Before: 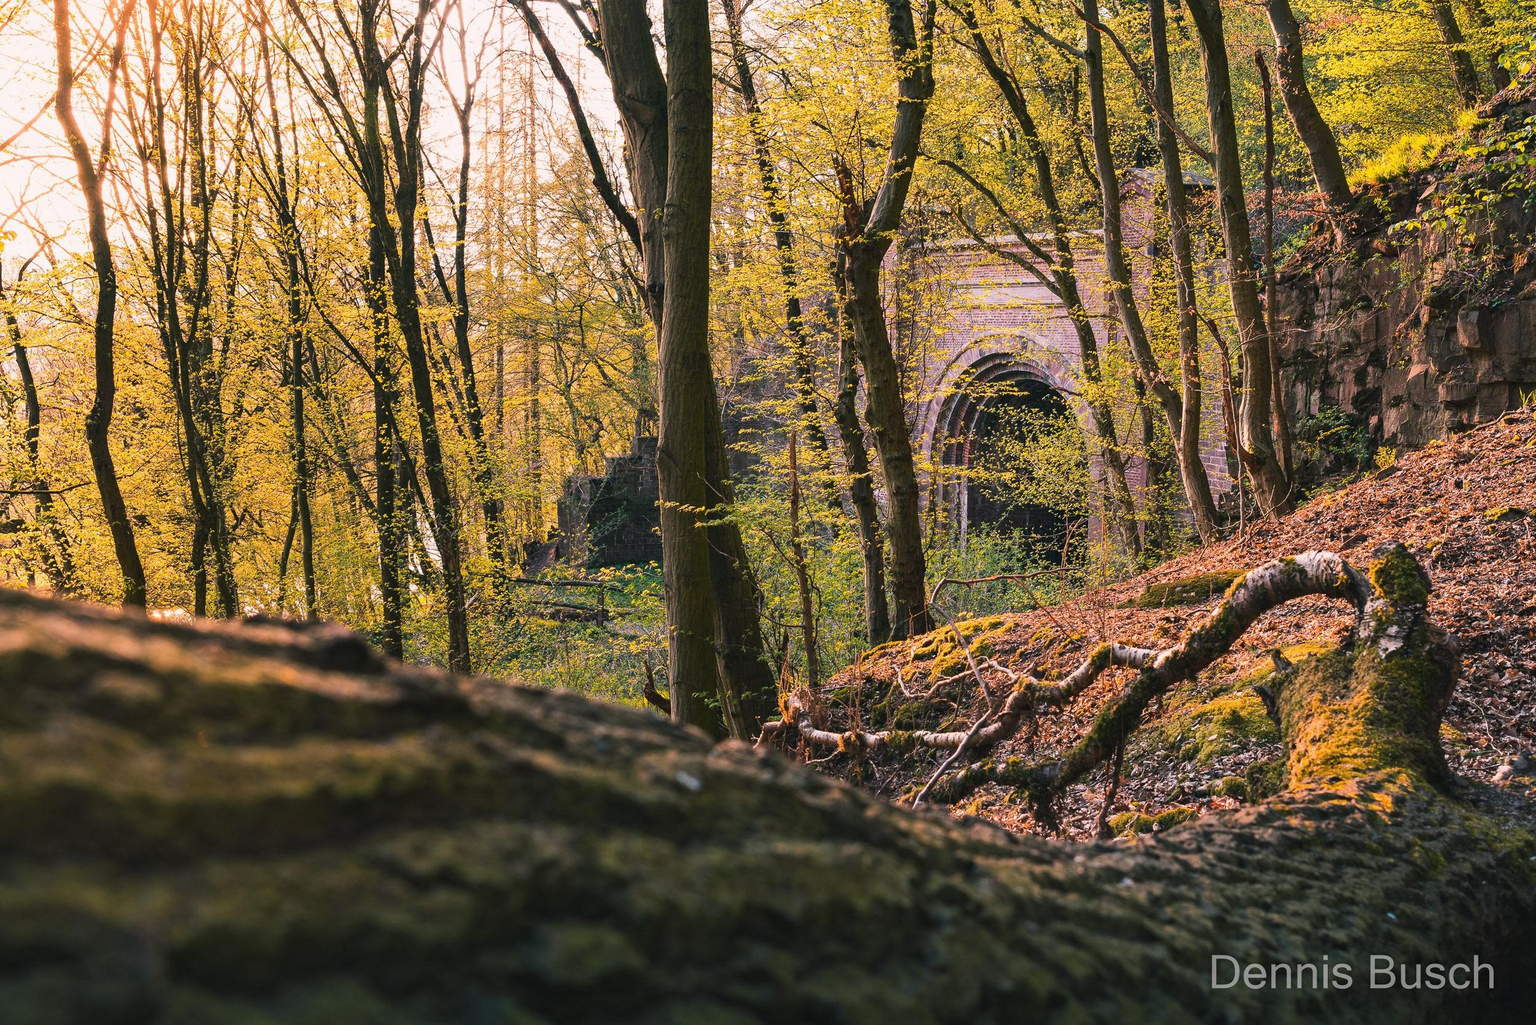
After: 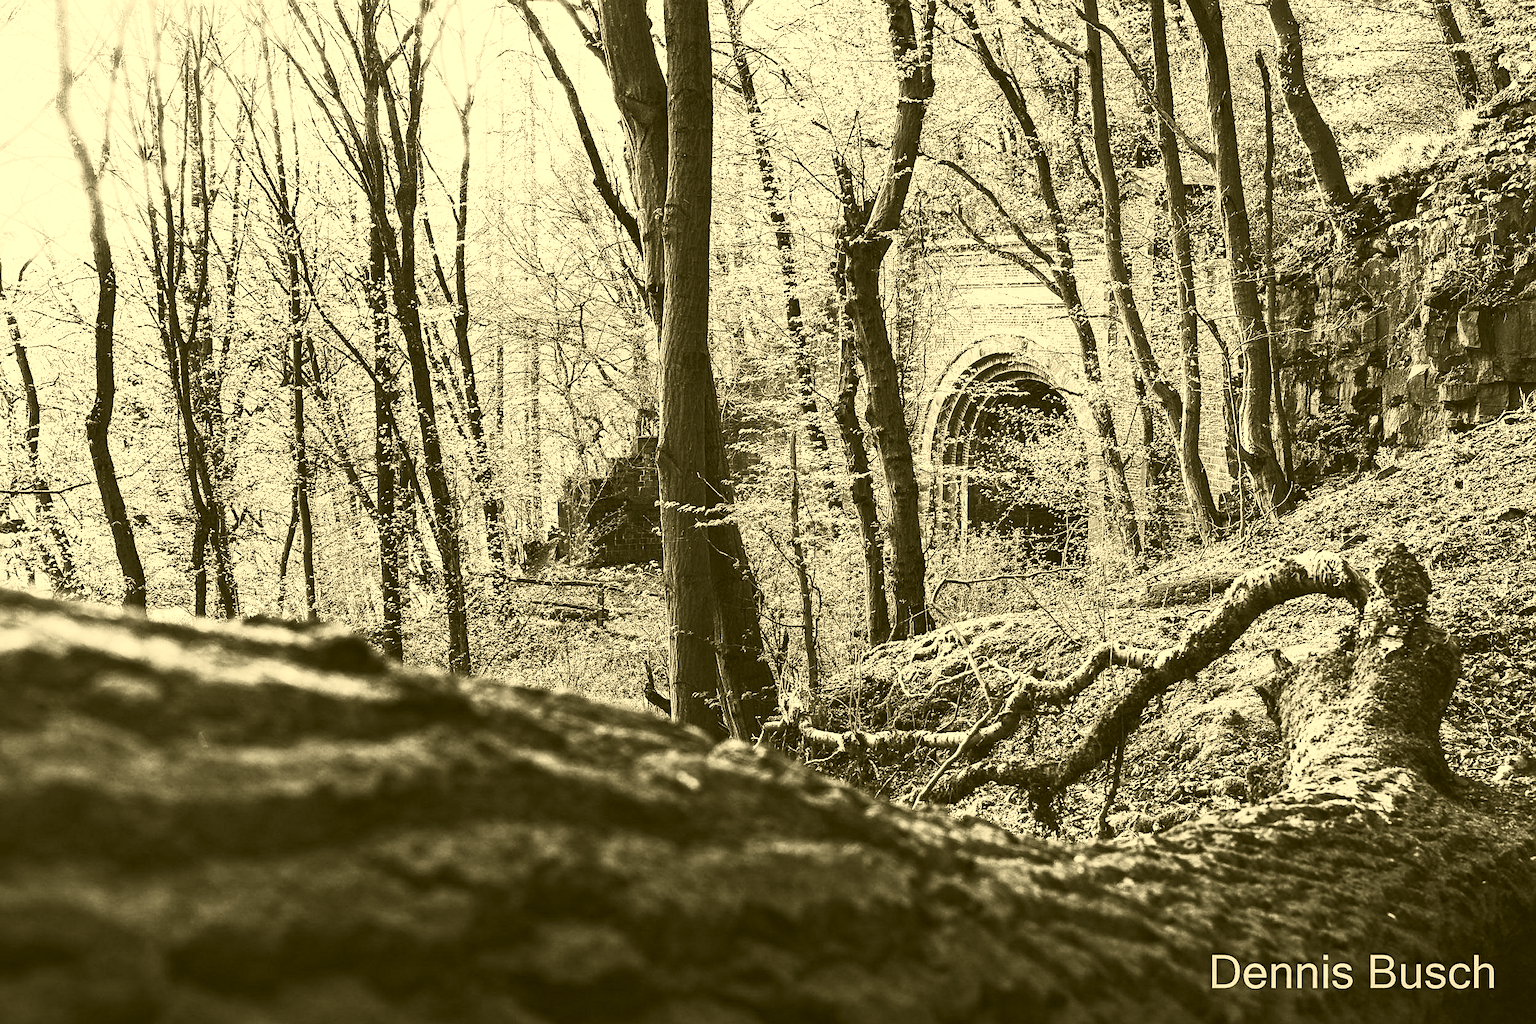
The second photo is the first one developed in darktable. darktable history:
sharpen: on, module defaults
exposure: exposure 0.404 EV, compensate highlight preservation false
color correction: highlights a* 0.138, highlights b* 29.04, shadows a* -0.238, shadows b* 21.86
contrast brightness saturation: contrast 0.541, brightness 0.485, saturation -0.996
